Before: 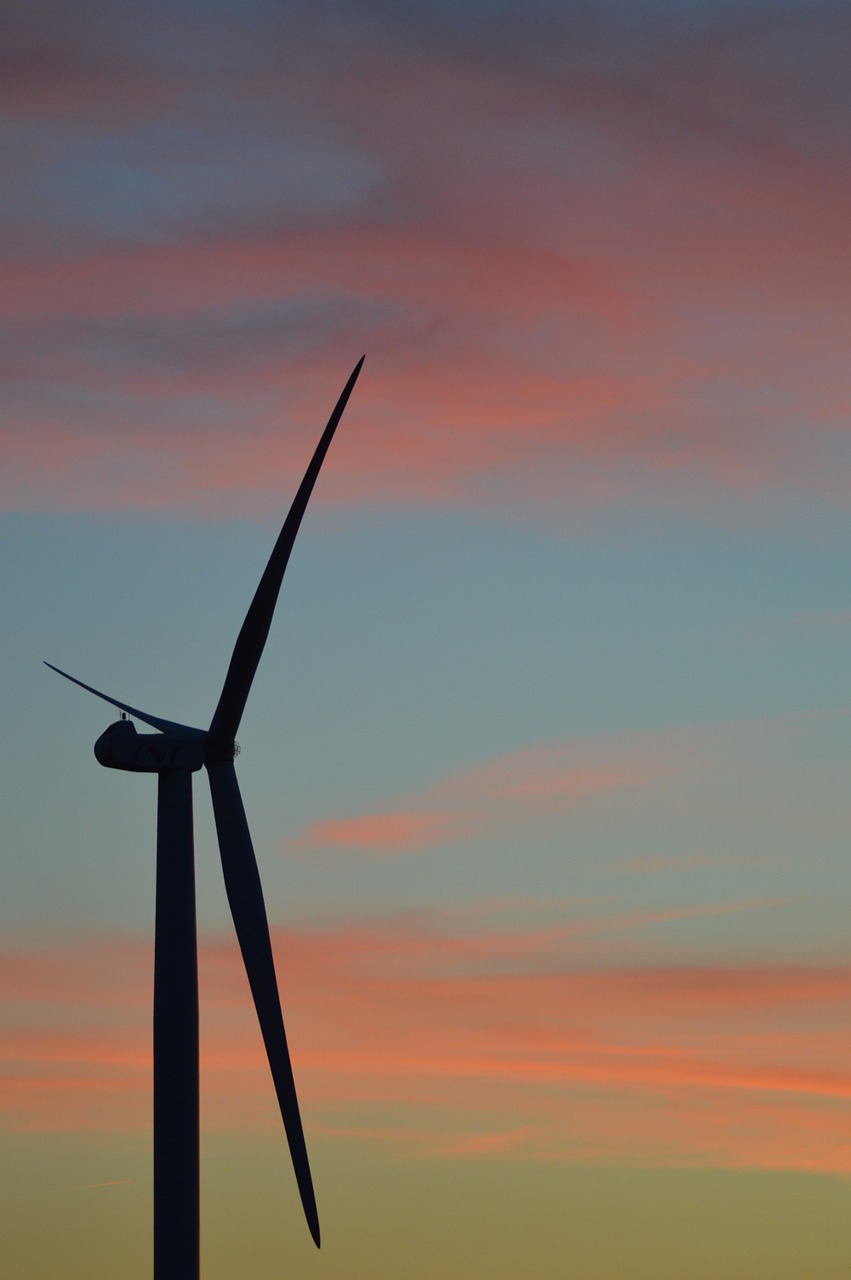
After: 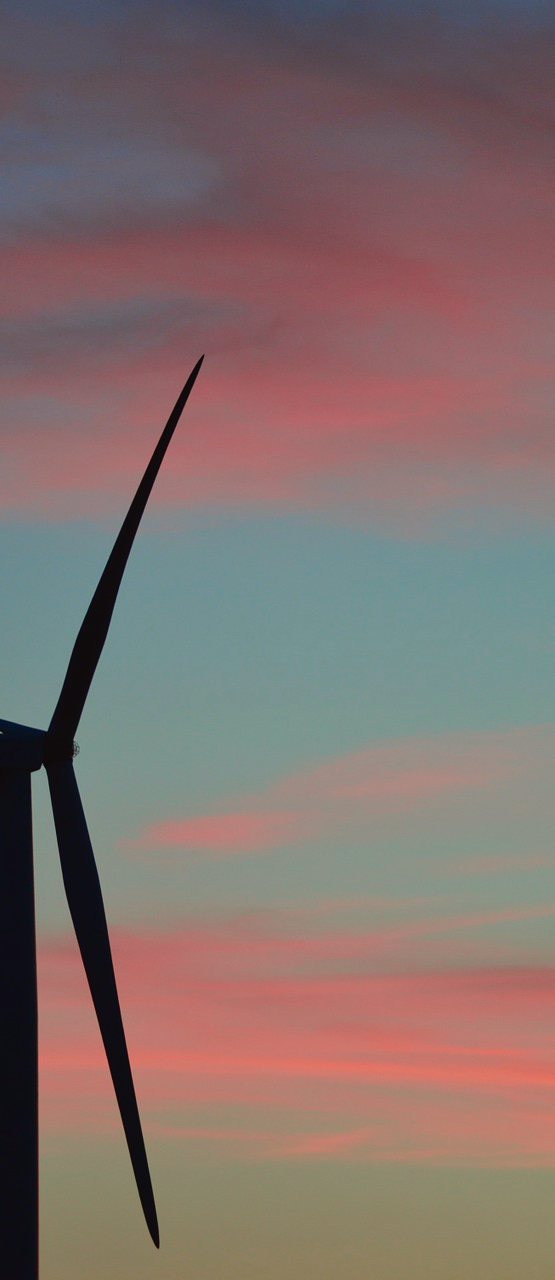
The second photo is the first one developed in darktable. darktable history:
tone curve: curves: ch0 [(0, 0.021) (0.059, 0.053) (0.197, 0.191) (0.32, 0.311) (0.495, 0.505) (0.725, 0.731) (0.89, 0.919) (1, 1)]; ch1 [(0, 0) (0.094, 0.081) (0.285, 0.299) (0.401, 0.424) (0.453, 0.439) (0.495, 0.496) (0.54, 0.55) (0.615, 0.637) (0.657, 0.683) (1, 1)]; ch2 [(0, 0) (0.257, 0.217) (0.43, 0.421) (0.498, 0.507) (0.547, 0.539) (0.595, 0.56) (0.644, 0.599) (1, 1)], color space Lab, independent channels, preserve colors none
crop and rotate: left 18.941%, right 15.746%
